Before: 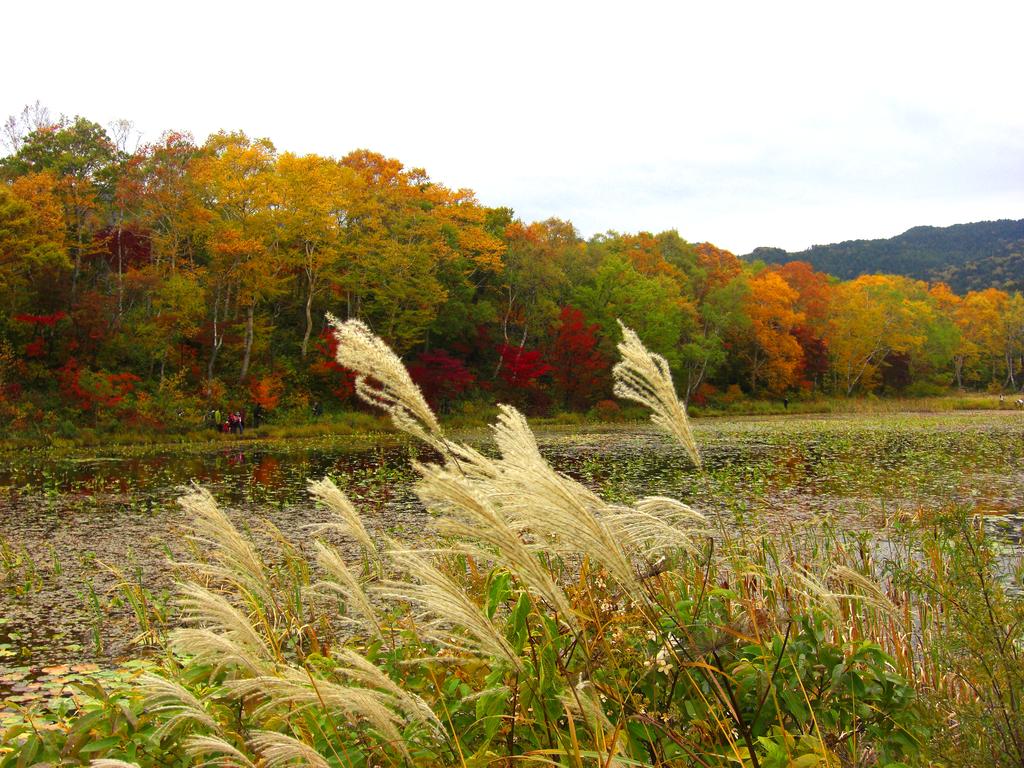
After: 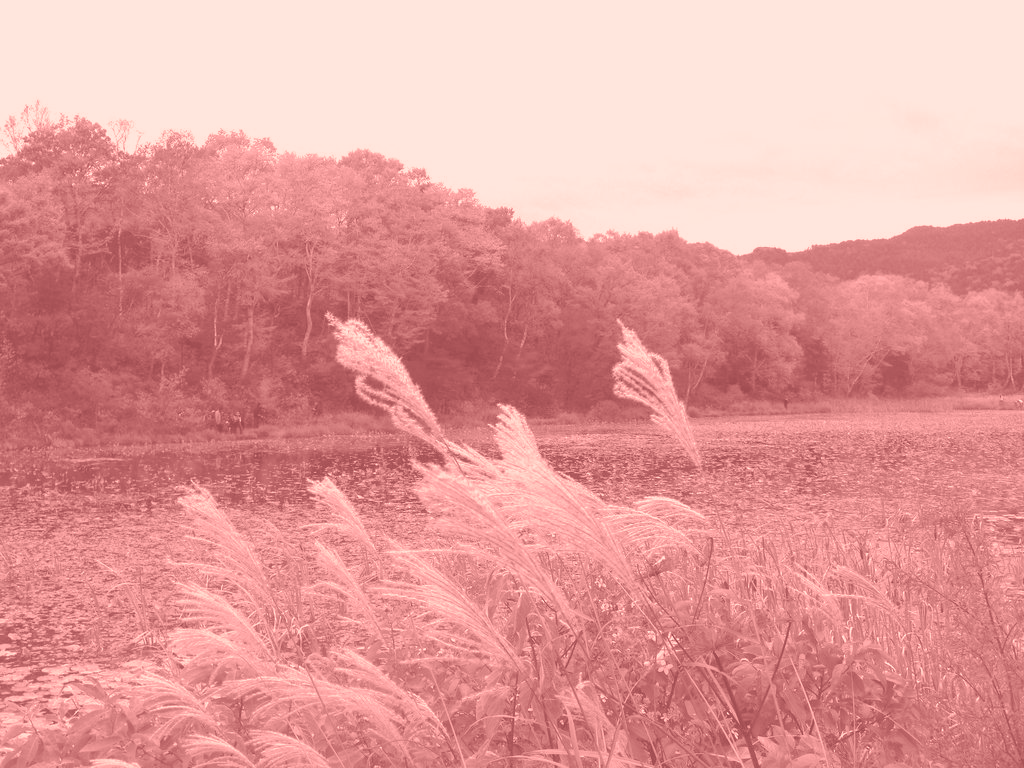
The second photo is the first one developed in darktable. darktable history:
tone equalizer: on, module defaults
colorize: saturation 51%, source mix 50.67%, lightness 50.67%
split-toning: on, module defaults
